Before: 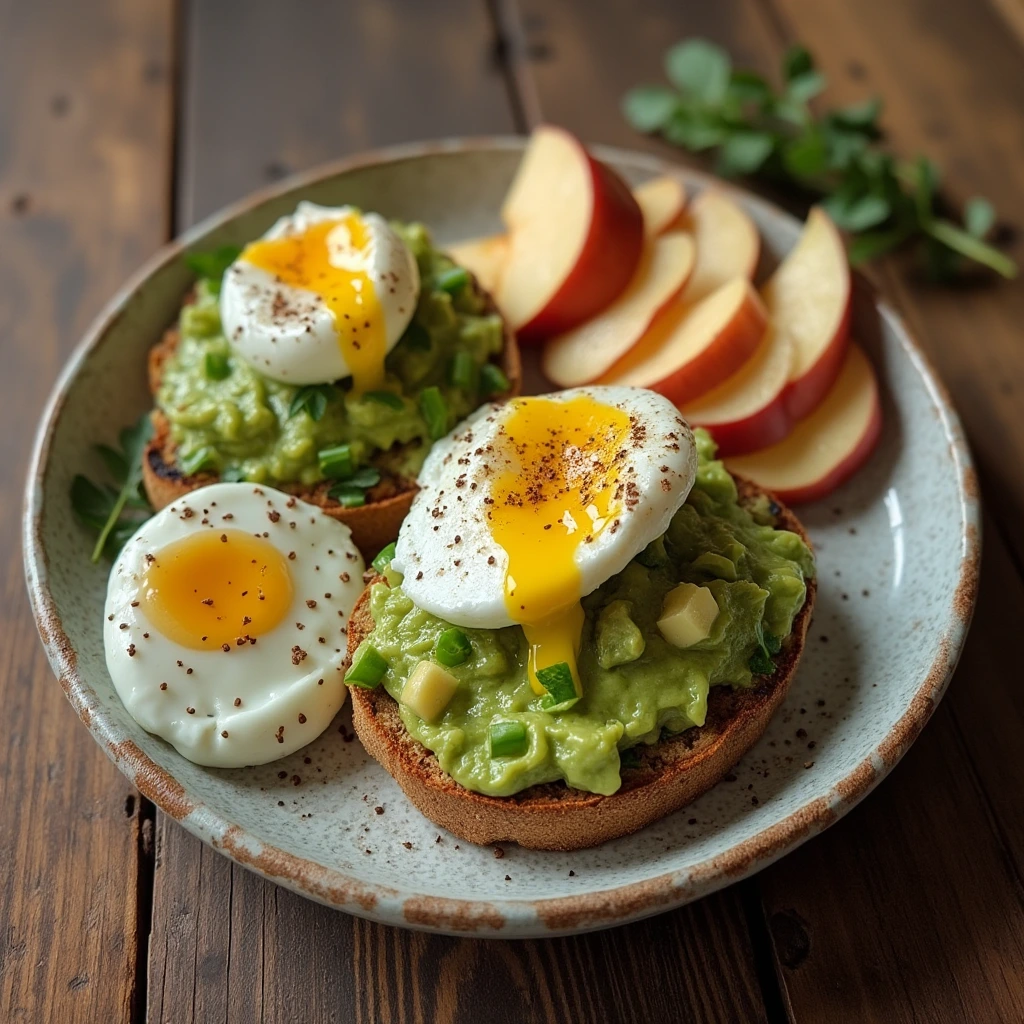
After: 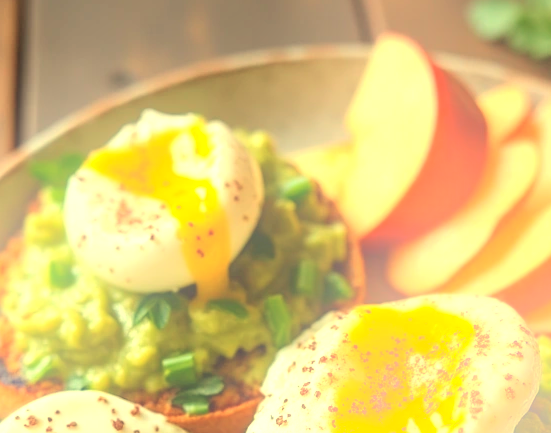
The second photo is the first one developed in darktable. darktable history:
bloom: size 16%, threshold 98%, strength 20%
exposure: black level correction -0.002, exposure 1.115 EV, compensate highlight preservation false
crop: left 15.306%, top 9.065%, right 30.789%, bottom 48.638%
white balance: red 1.08, blue 0.791
